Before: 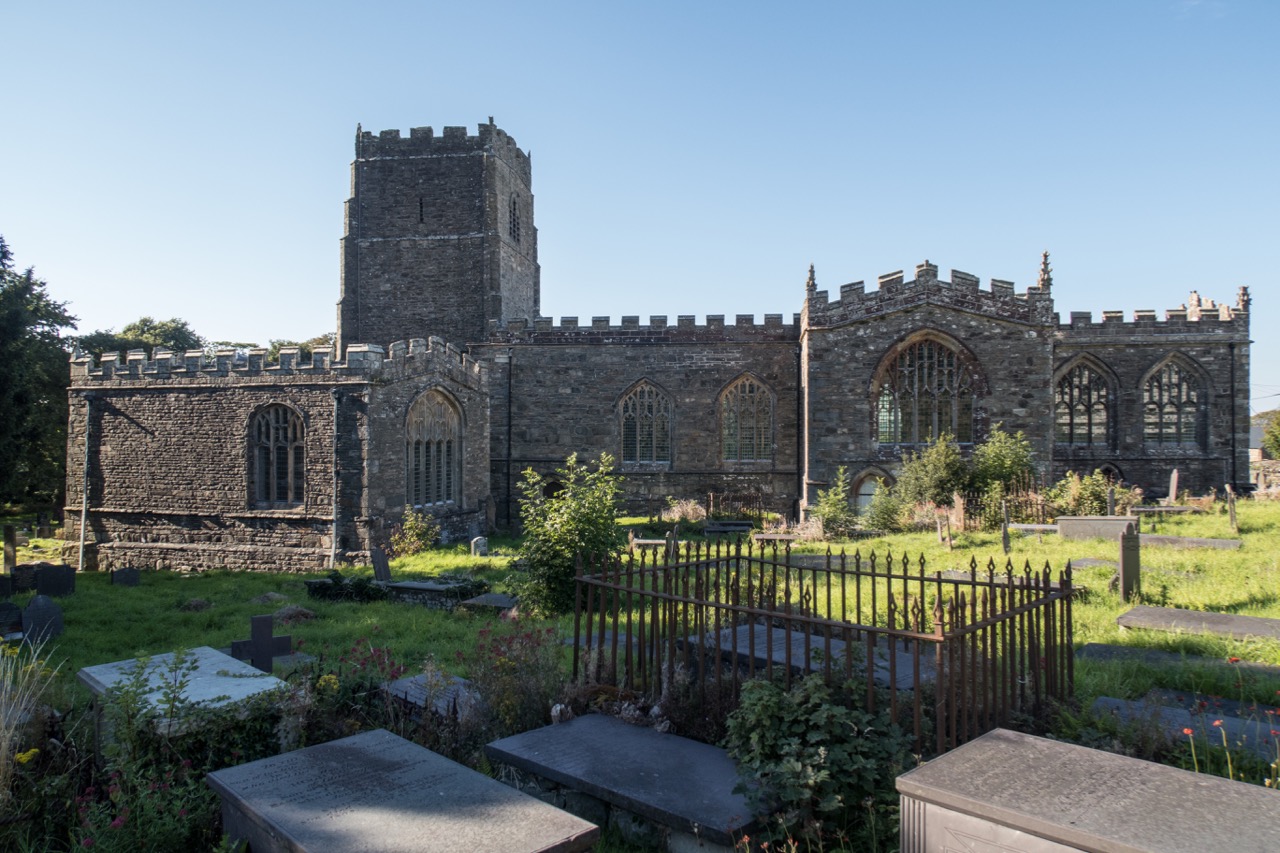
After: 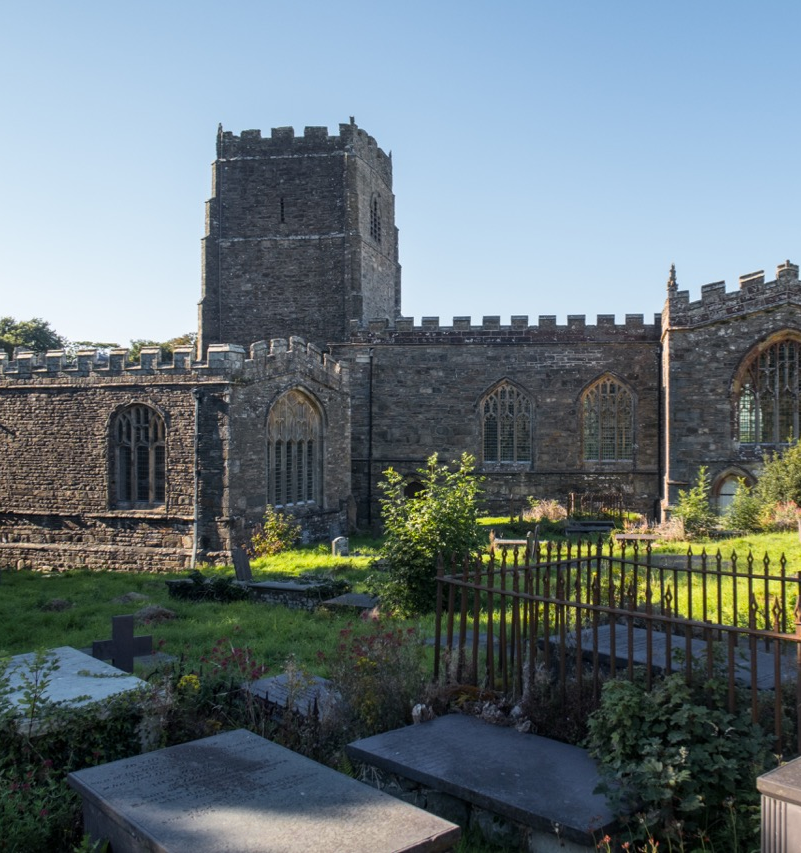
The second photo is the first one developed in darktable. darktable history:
color zones: curves: ch0 [(0.224, 0.526) (0.75, 0.5)]; ch1 [(0.055, 0.526) (0.224, 0.761) (0.377, 0.526) (0.75, 0.5)]
crop: left 10.883%, right 26.47%
